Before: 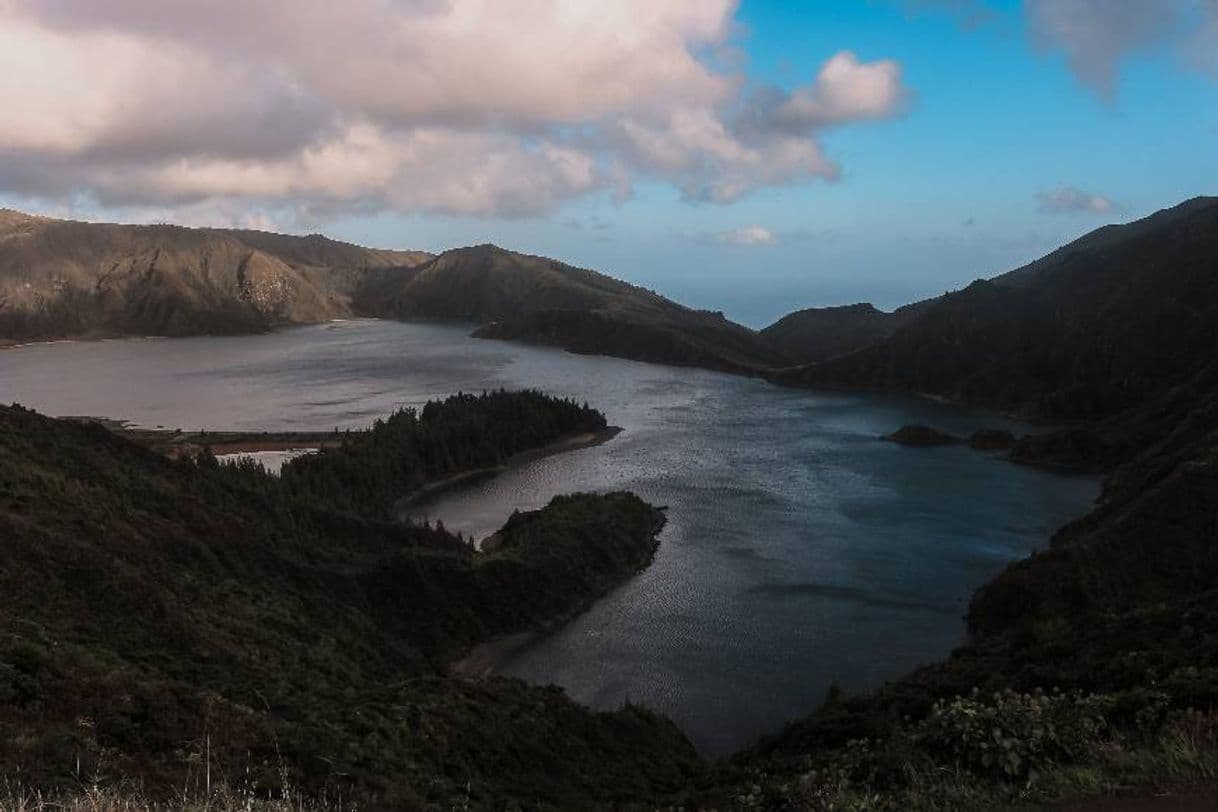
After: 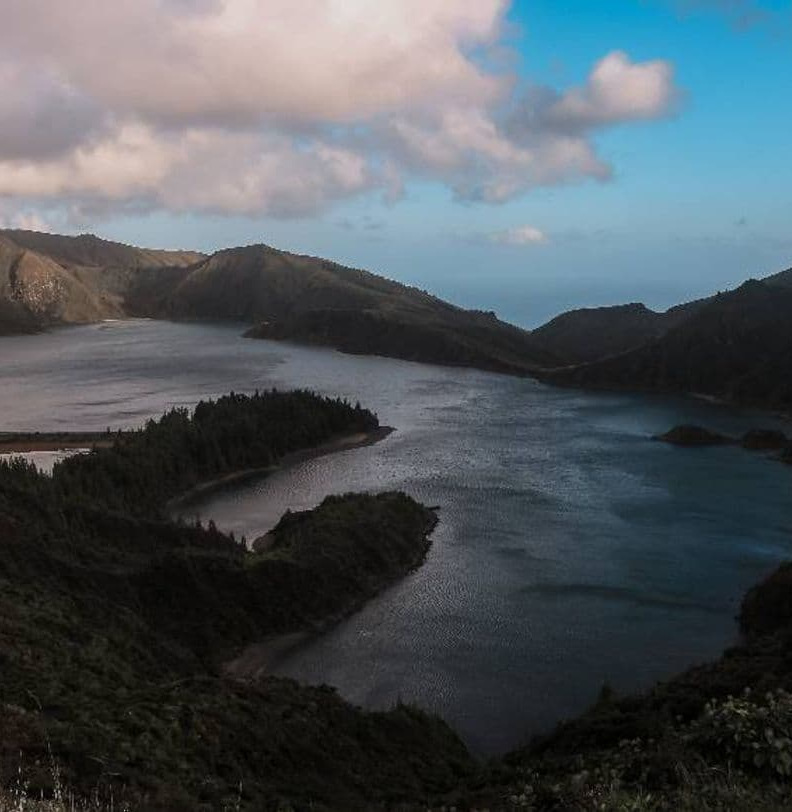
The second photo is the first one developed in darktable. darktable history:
crop and rotate: left 18.764%, right 16.178%
